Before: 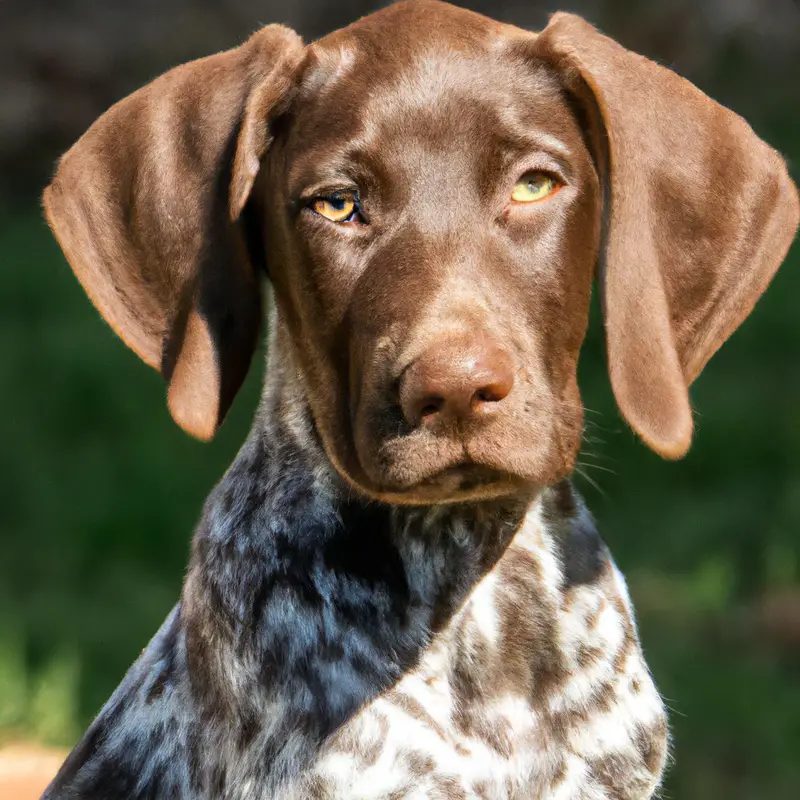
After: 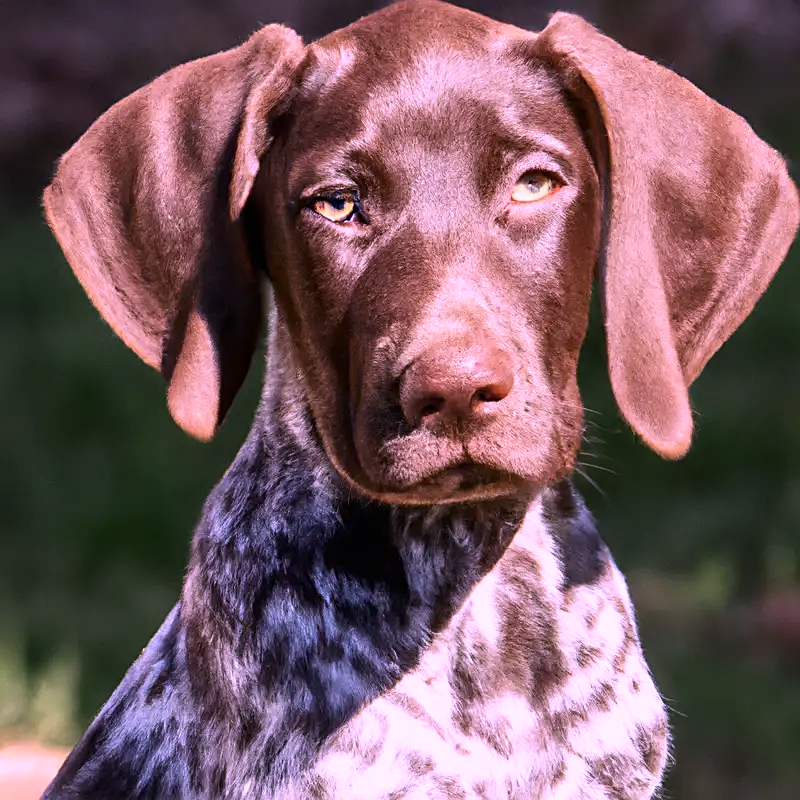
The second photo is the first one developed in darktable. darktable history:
sharpen: on, module defaults
contrast brightness saturation: contrast 0.143
color calibration: output R [1.107, -0.012, -0.003, 0], output B [0, 0, 1.308, 0], x 0.366, y 0.379, temperature 4395.73 K
